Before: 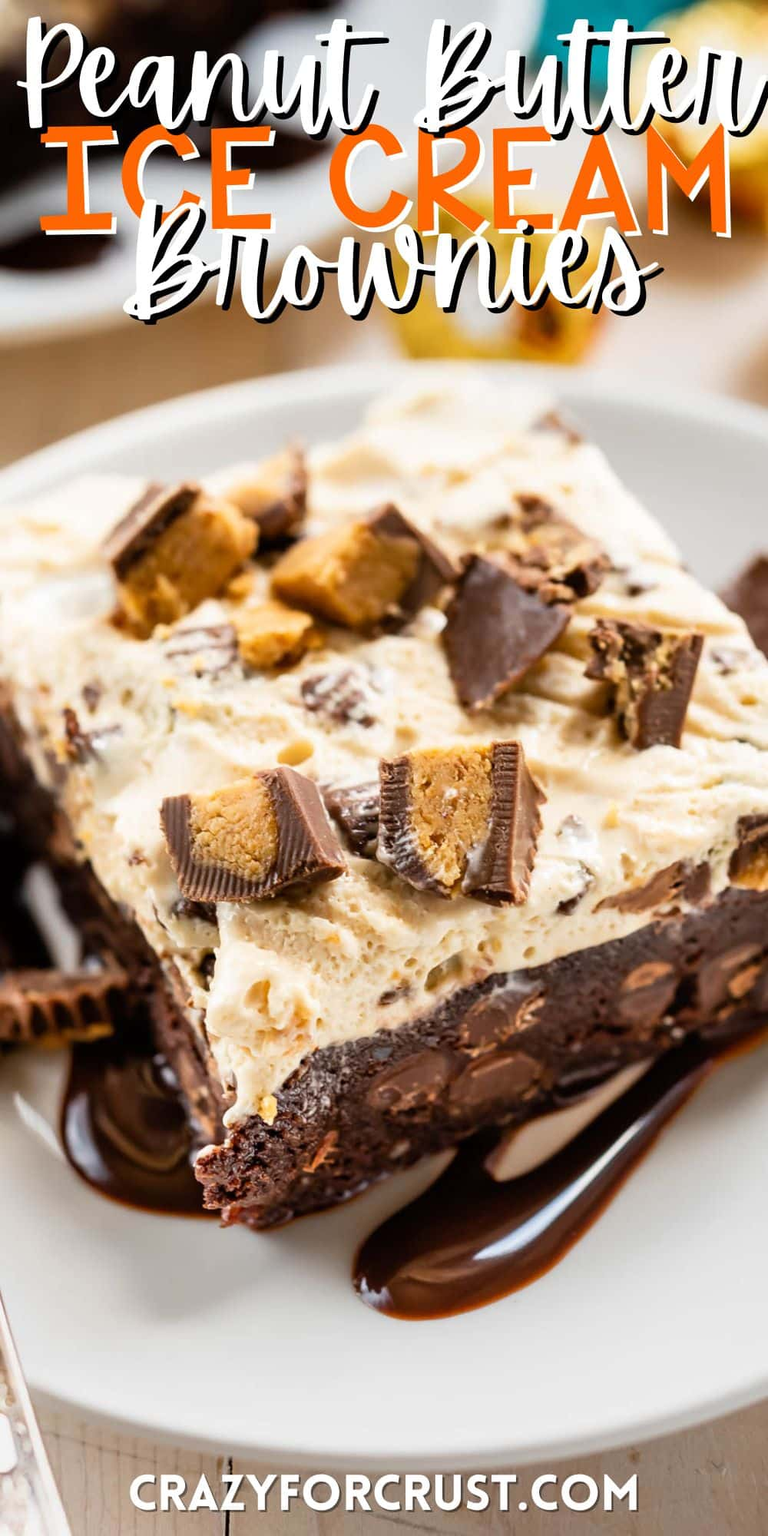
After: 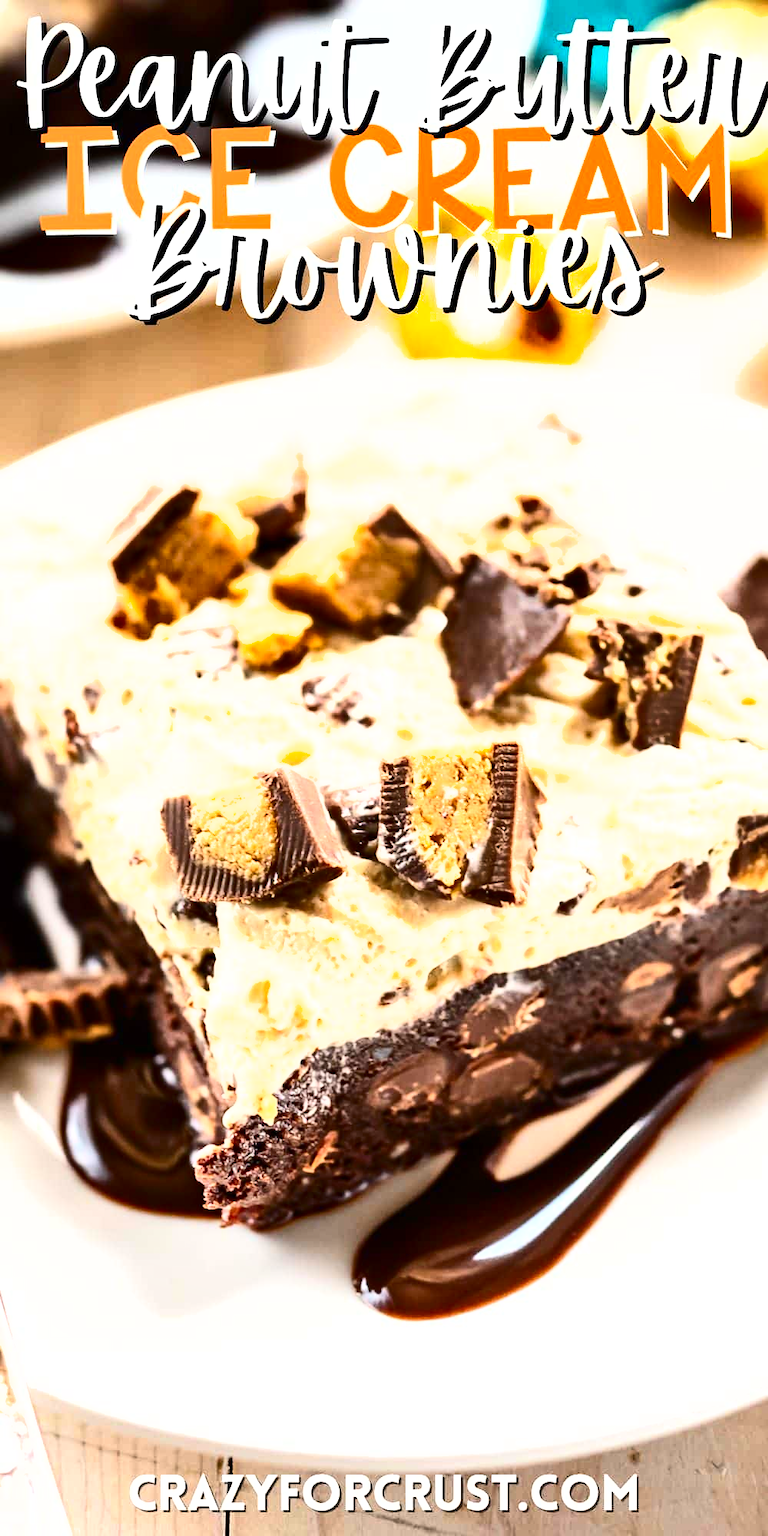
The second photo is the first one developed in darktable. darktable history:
shadows and highlights: low approximation 0.01, soften with gaussian
contrast brightness saturation: contrast 0.297
sharpen: radius 2.852, amount 0.867, threshold 47.091
exposure: black level correction 0, exposure 0.953 EV, compensate highlight preservation false
